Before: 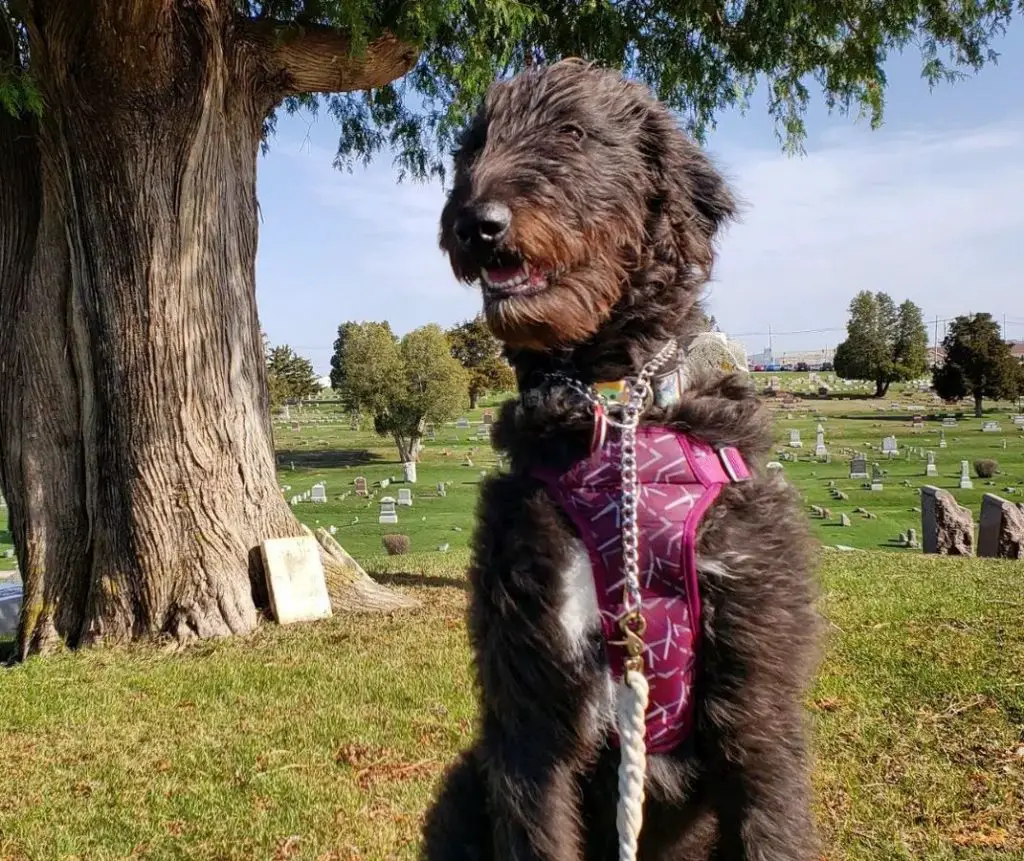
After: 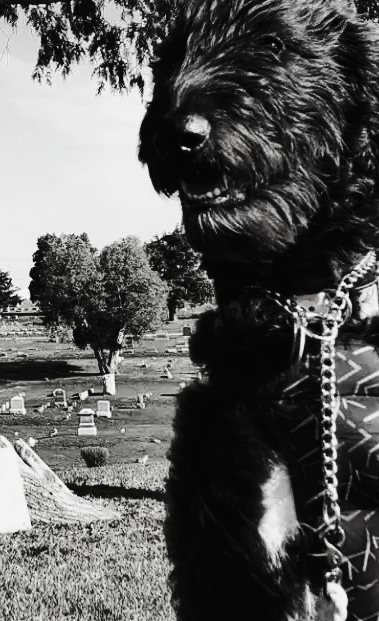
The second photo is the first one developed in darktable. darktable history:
exposure: exposure -0.458 EV, compensate exposure bias true, compensate highlight preservation false
crop and rotate: left 29.452%, top 10.341%, right 33.469%, bottom 17.447%
tone equalizer: on, module defaults
base curve: curves: ch0 [(0, 0.015) (0.085, 0.116) (0.134, 0.298) (0.19, 0.545) (0.296, 0.764) (0.599, 0.982) (1, 1)], preserve colors none
contrast brightness saturation: contrast -0.031, brightness -0.596, saturation -0.99
